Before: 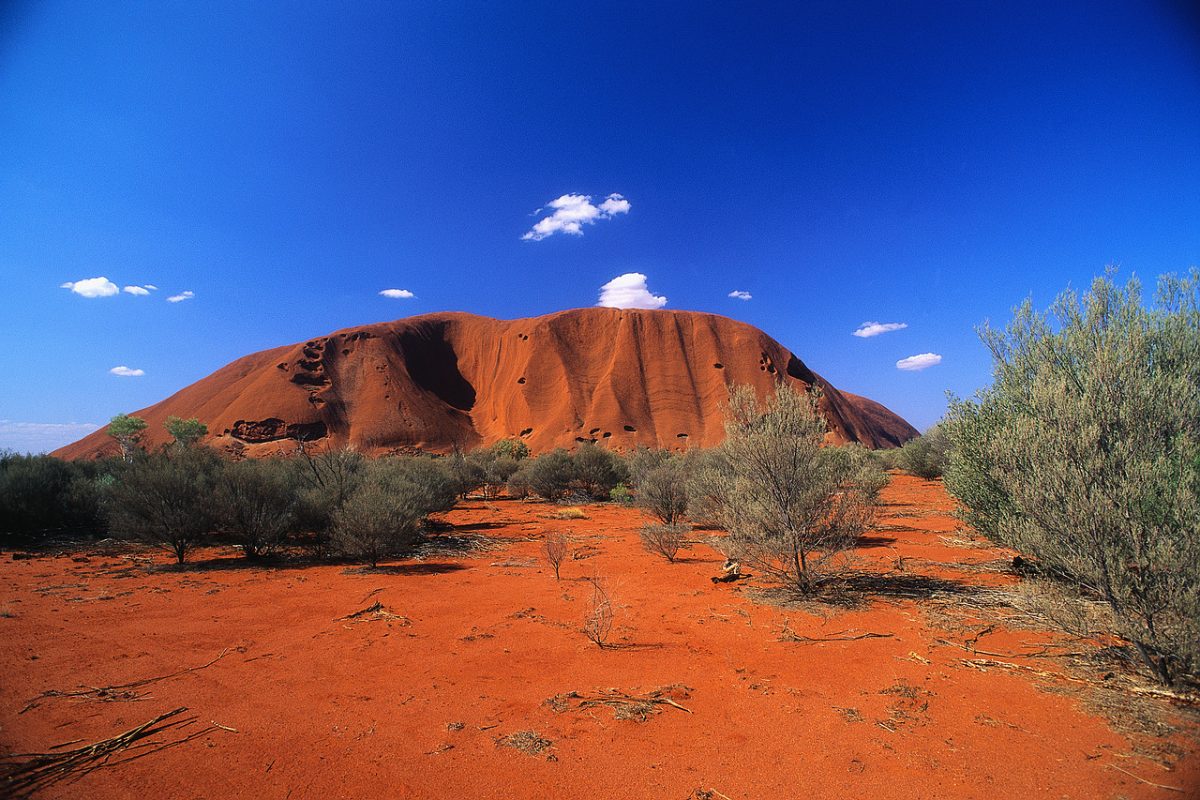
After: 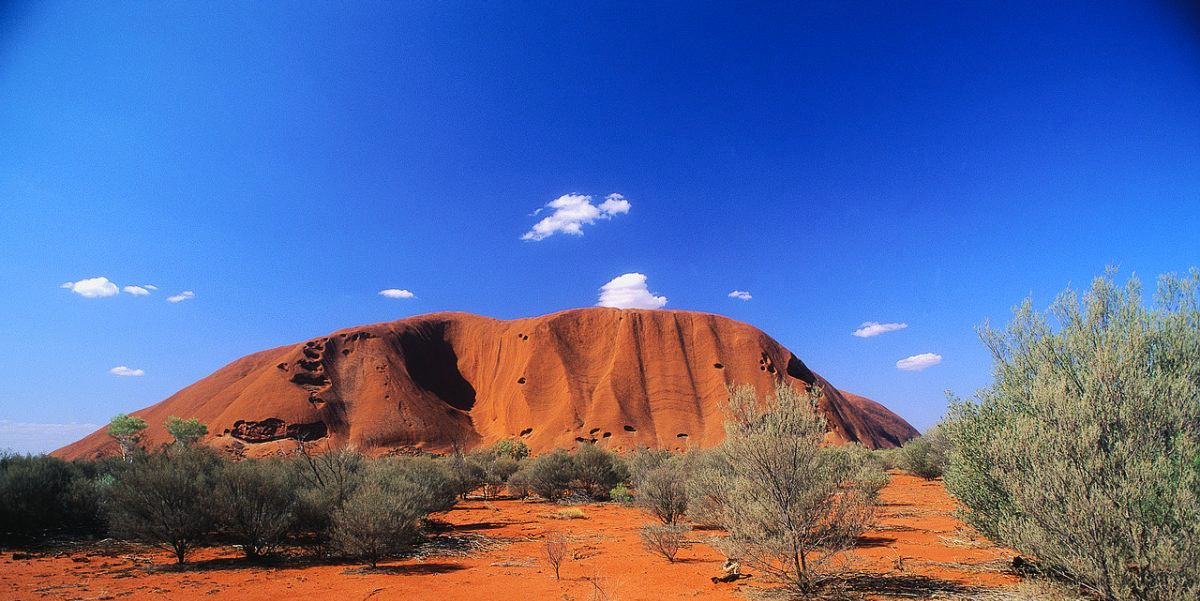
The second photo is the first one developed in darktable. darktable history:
crop: bottom 24.805%
base curve: curves: ch0 [(0, 0) (0.262, 0.32) (0.722, 0.705) (1, 1)], preserve colors none
tone curve: curves: ch0 [(0, 0.012) (0.036, 0.035) (0.274, 0.288) (0.504, 0.536) (0.844, 0.84) (1, 0.983)]; ch1 [(0, 0) (0.389, 0.403) (0.462, 0.486) (0.499, 0.498) (0.511, 0.502) (0.536, 0.547) (0.579, 0.578) (0.626, 0.645) (0.749, 0.781) (1, 1)]; ch2 [(0, 0) (0.457, 0.486) (0.5, 0.5) (0.557, 0.561) (0.614, 0.622) (0.704, 0.732) (1, 1)], color space Lab, linked channels, preserve colors none
